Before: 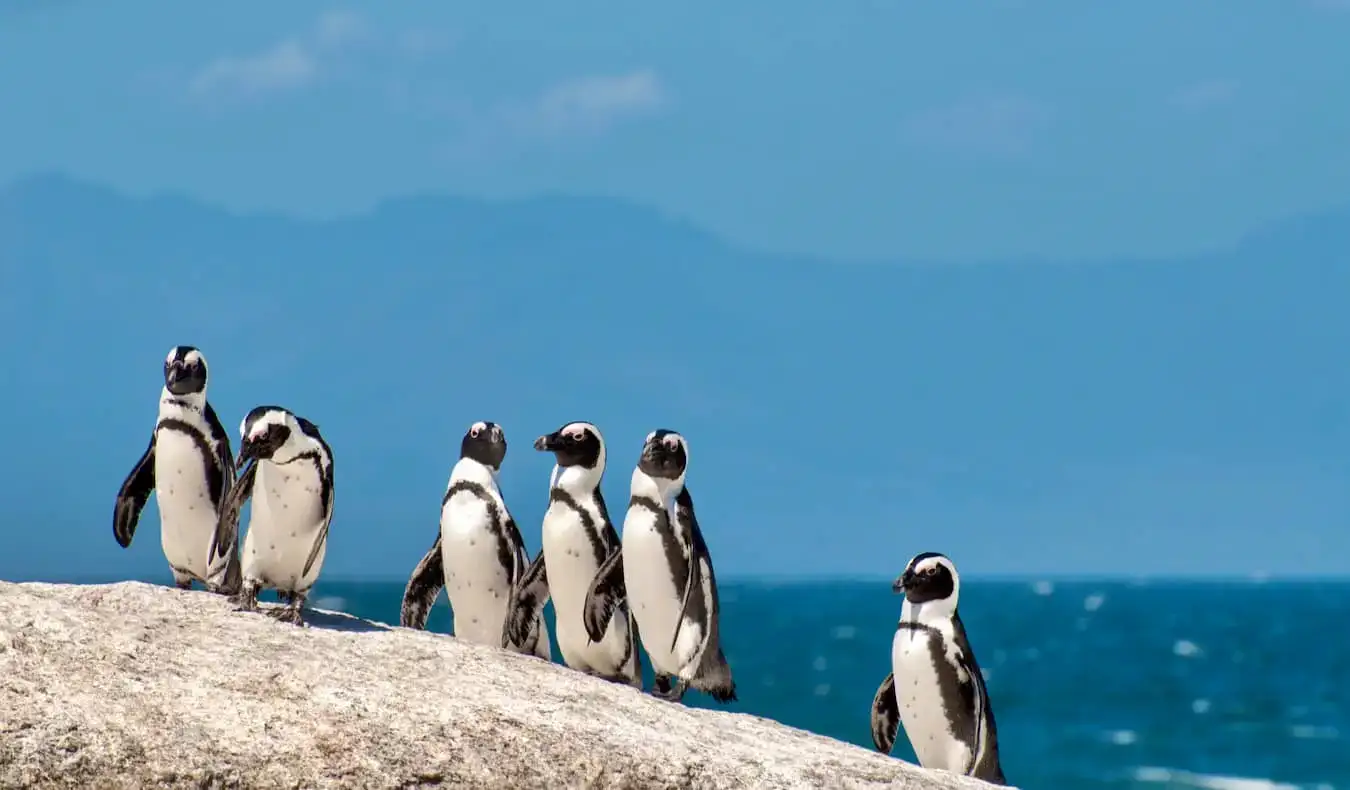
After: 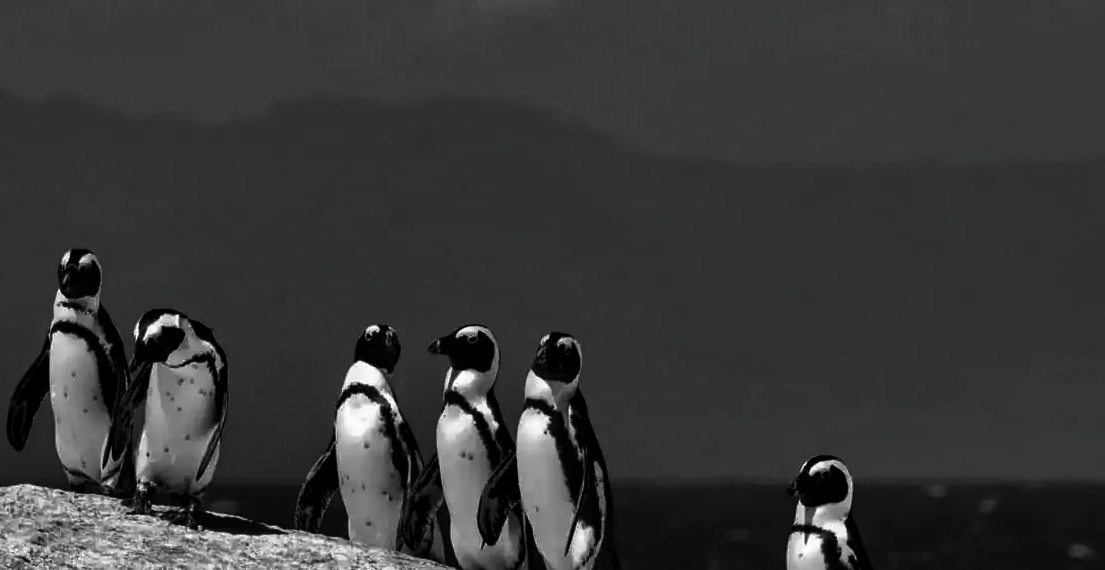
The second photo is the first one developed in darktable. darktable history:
contrast brightness saturation: contrast 0.017, brightness -0.992, saturation -0.993
crop: left 7.855%, top 12.329%, right 10.261%, bottom 15.428%
